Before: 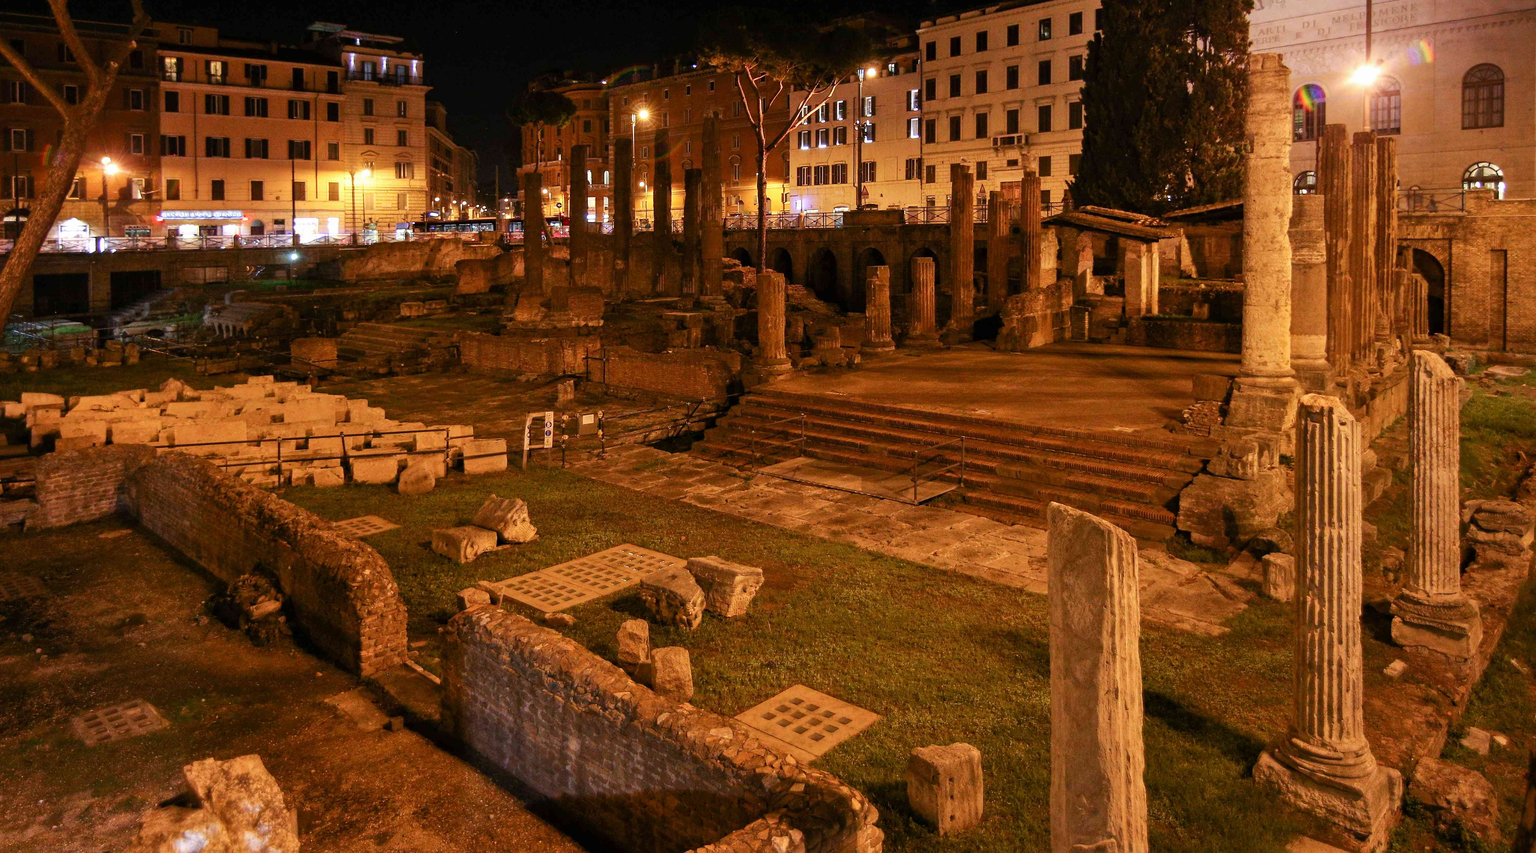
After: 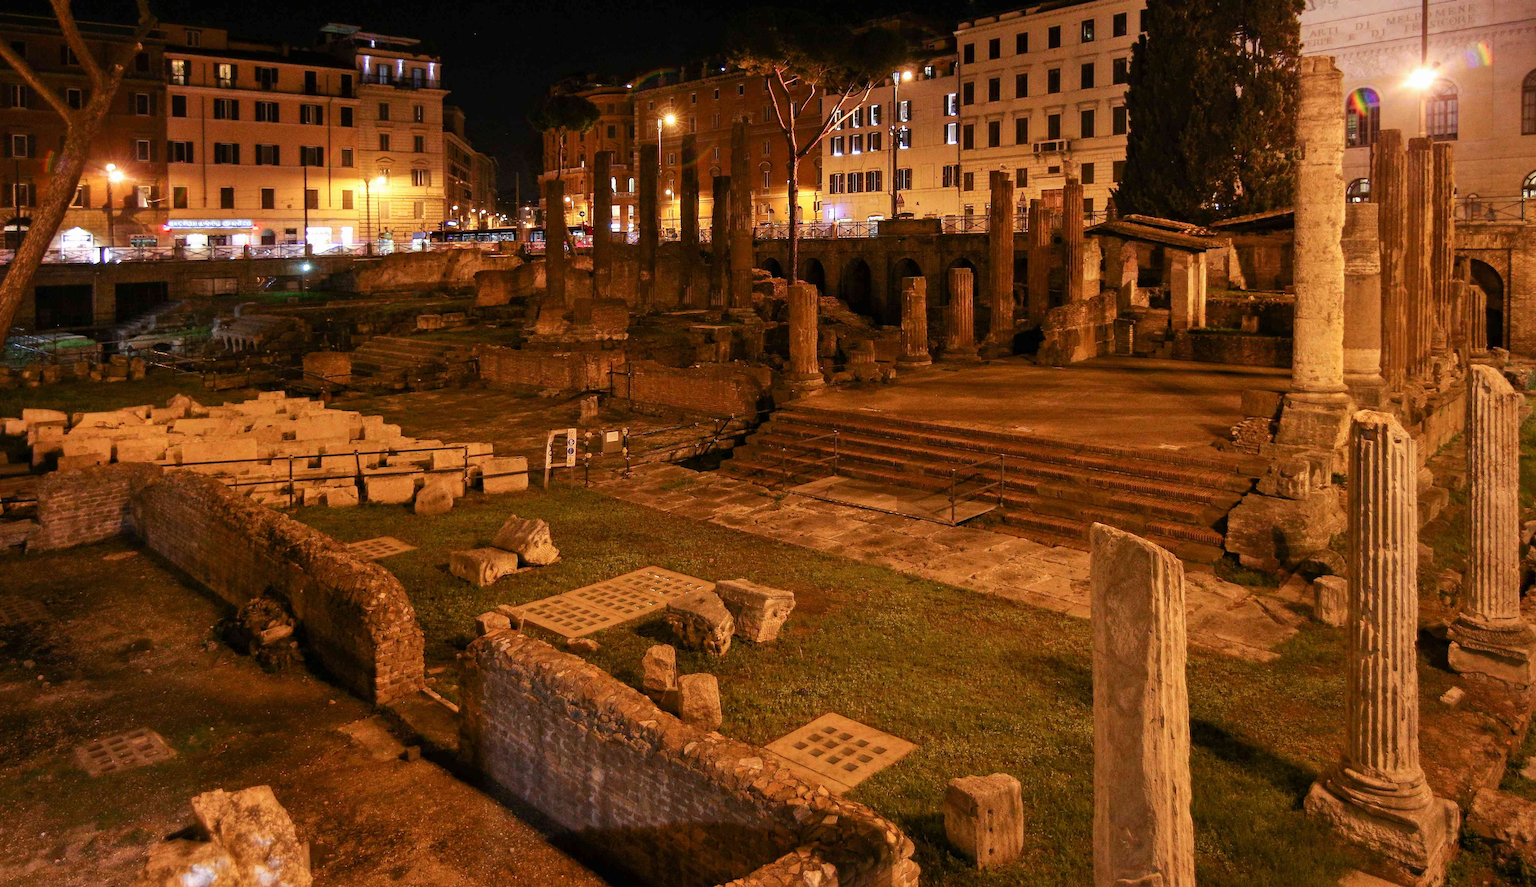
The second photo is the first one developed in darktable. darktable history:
crop: right 3.885%, bottom 0.047%
